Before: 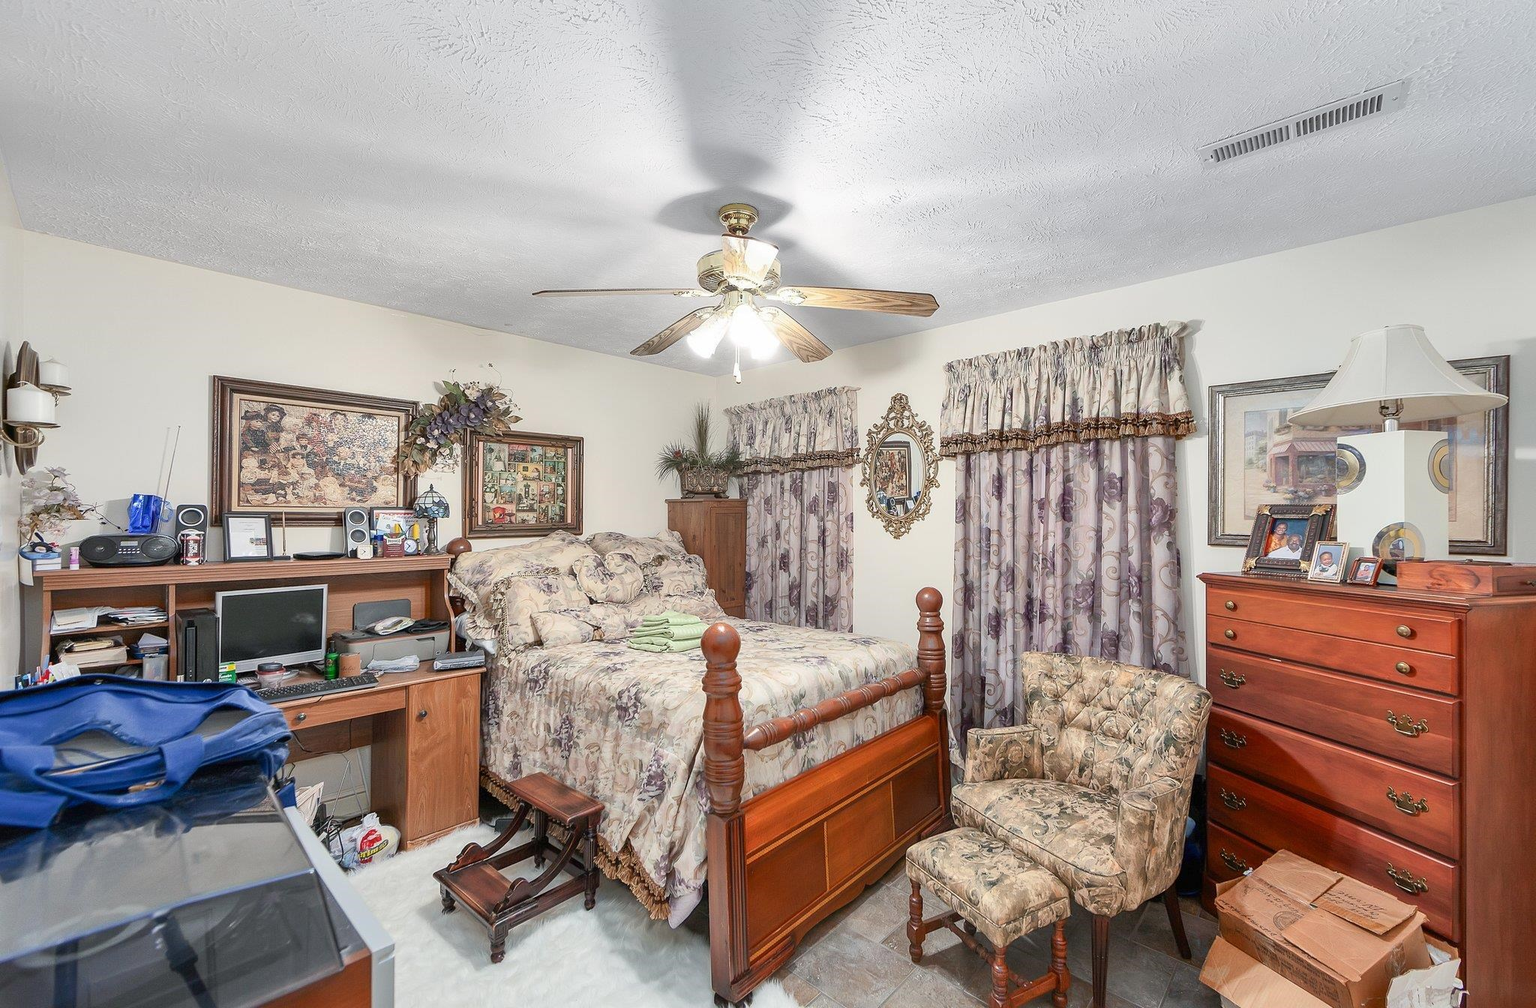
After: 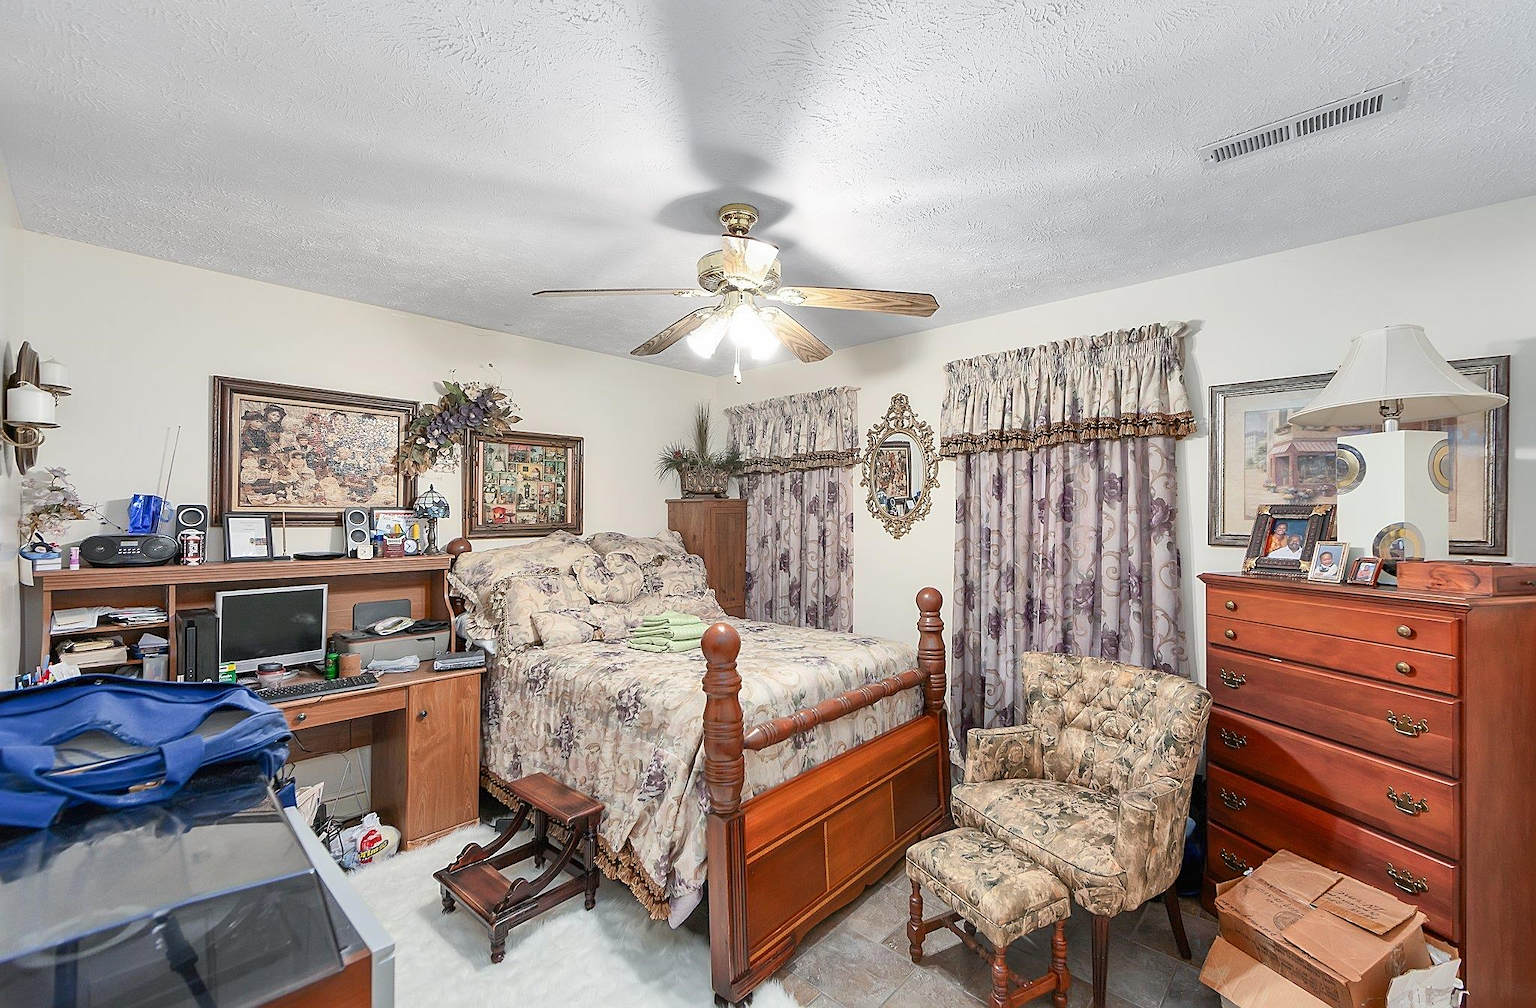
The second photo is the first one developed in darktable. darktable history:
exposure: compensate exposure bias true, compensate highlight preservation false
contrast equalizer: y [[0.5 ×4, 0.483, 0.43], [0.5 ×6], [0.5 ×6], [0 ×6], [0 ×6]]
sharpen: on, module defaults
